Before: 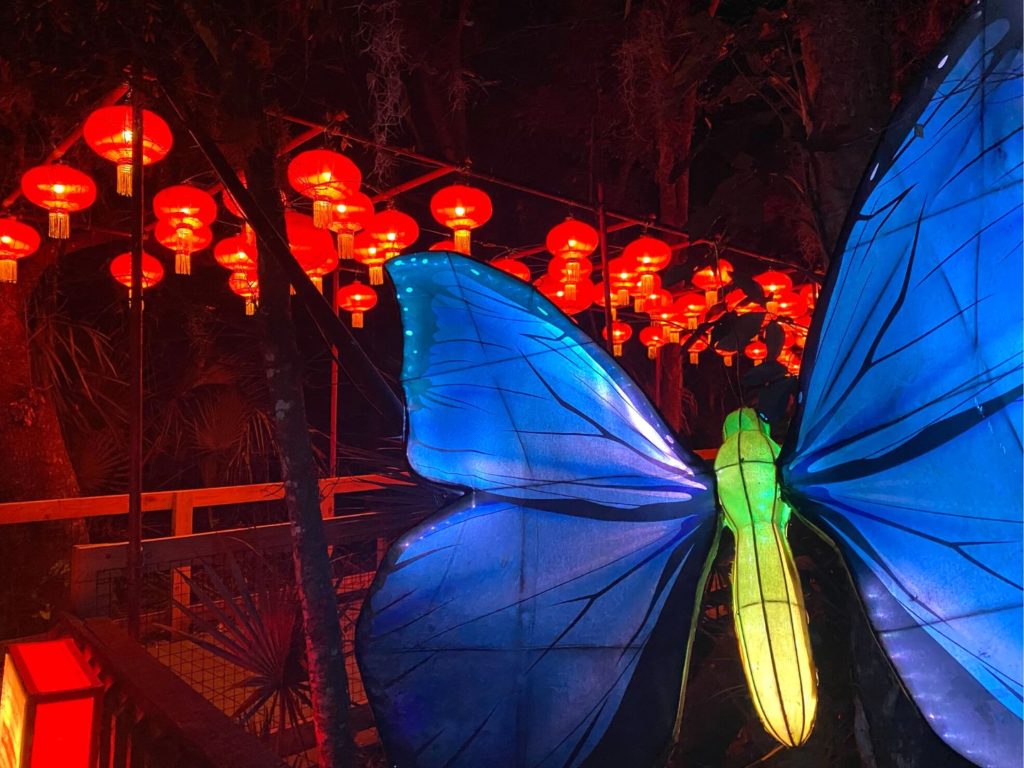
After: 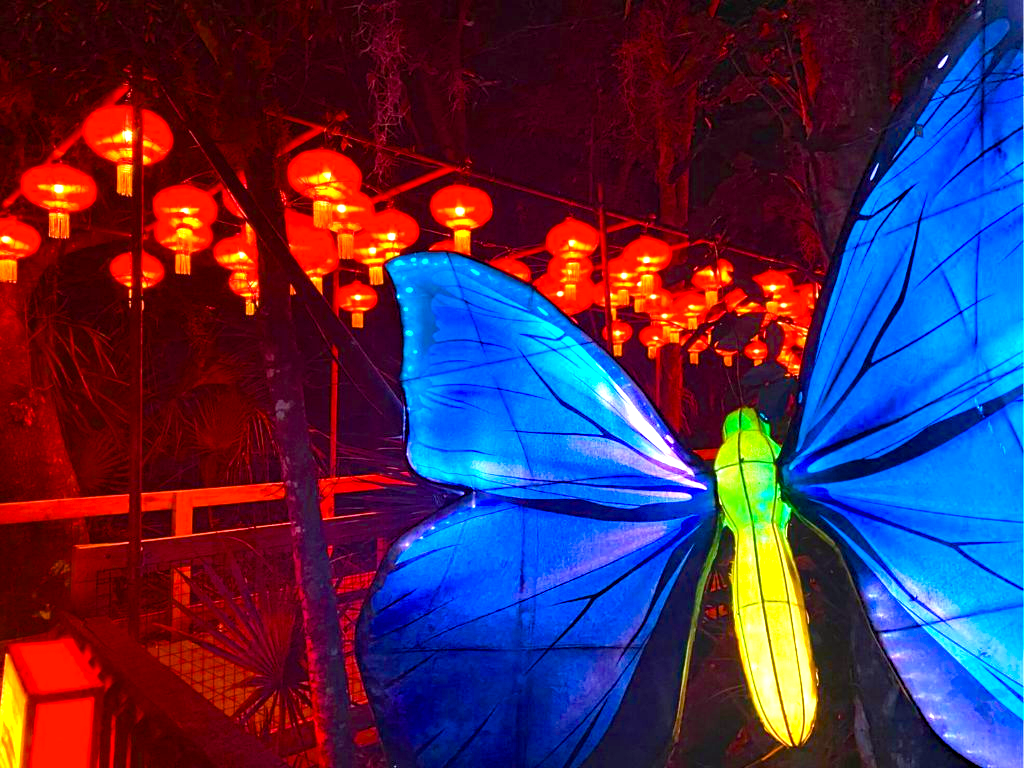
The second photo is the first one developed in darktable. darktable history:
color balance rgb: perceptual saturation grading › global saturation 20%, perceptual saturation grading › highlights -25%, perceptual saturation grading › shadows 50.52%, global vibrance 40.24%
haze removal: compatibility mode true, adaptive false
exposure: black level correction 0, exposure 1.2 EV, compensate highlight preservation false
